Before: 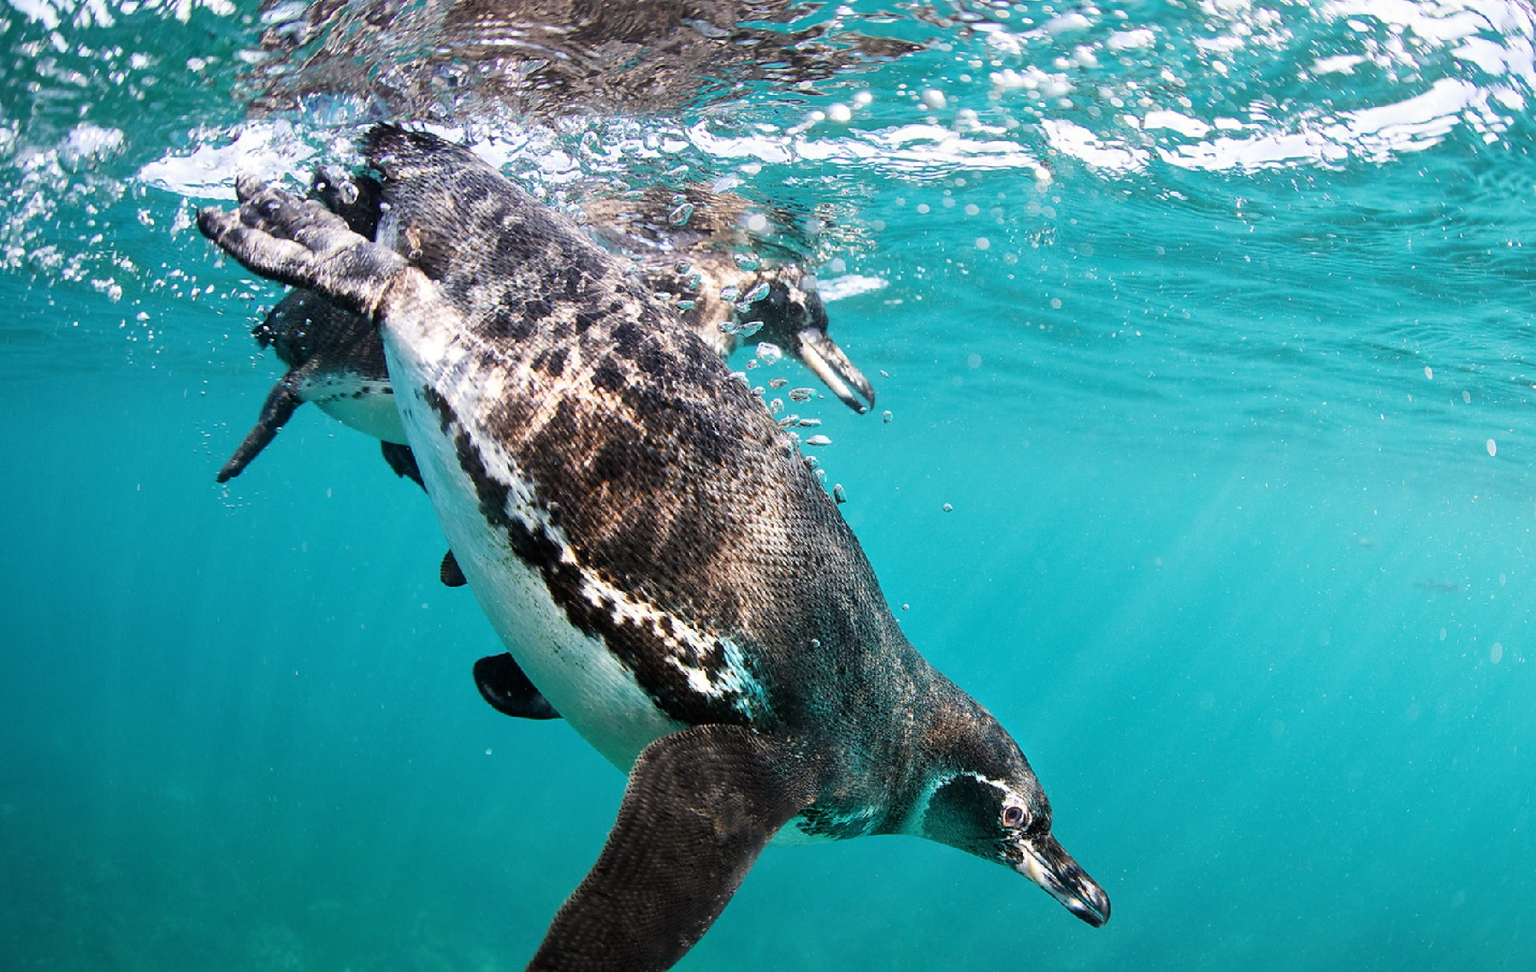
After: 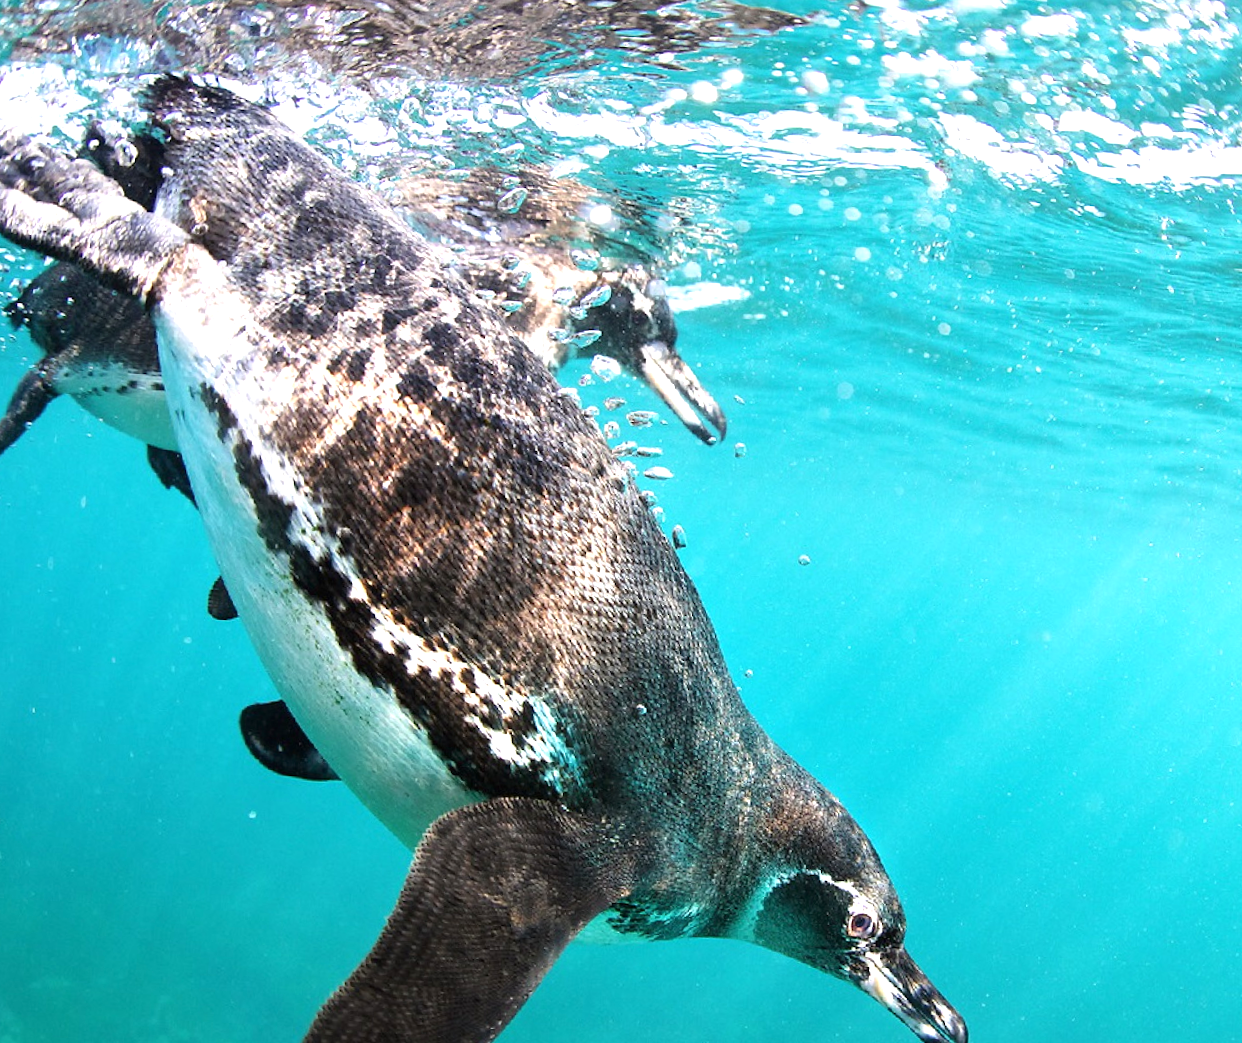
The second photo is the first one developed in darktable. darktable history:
exposure: black level correction 0, exposure 0.701 EV, compensate highlight preservation false
crop and rotate: angle -3.23°, left 13.972%, top 0.02%, right 10.789%, bottom 0.091%
